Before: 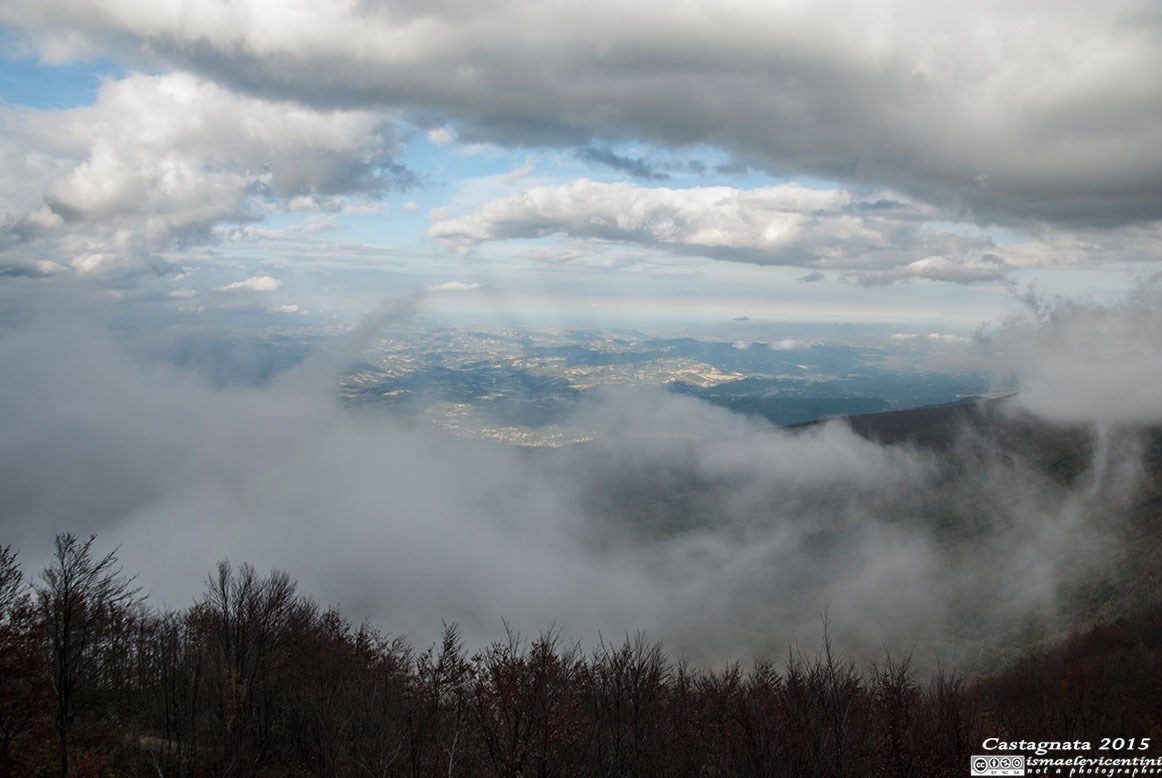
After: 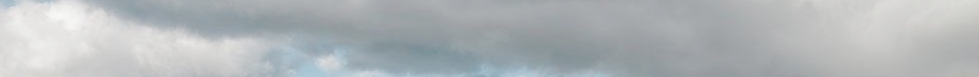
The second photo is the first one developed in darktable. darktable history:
base curve: curves: ch0 [(0, 0.024) (0.055, 0.065) (0.121, 0.166) (0.236, 0.319) (0.693, 0.726) (1, 1)], preserve colors none
crop and rotate: left 9.644%, top 9.491%, right 6.021%, bottom 80.509%
color contrast: blue-yellow contrast 0.7
